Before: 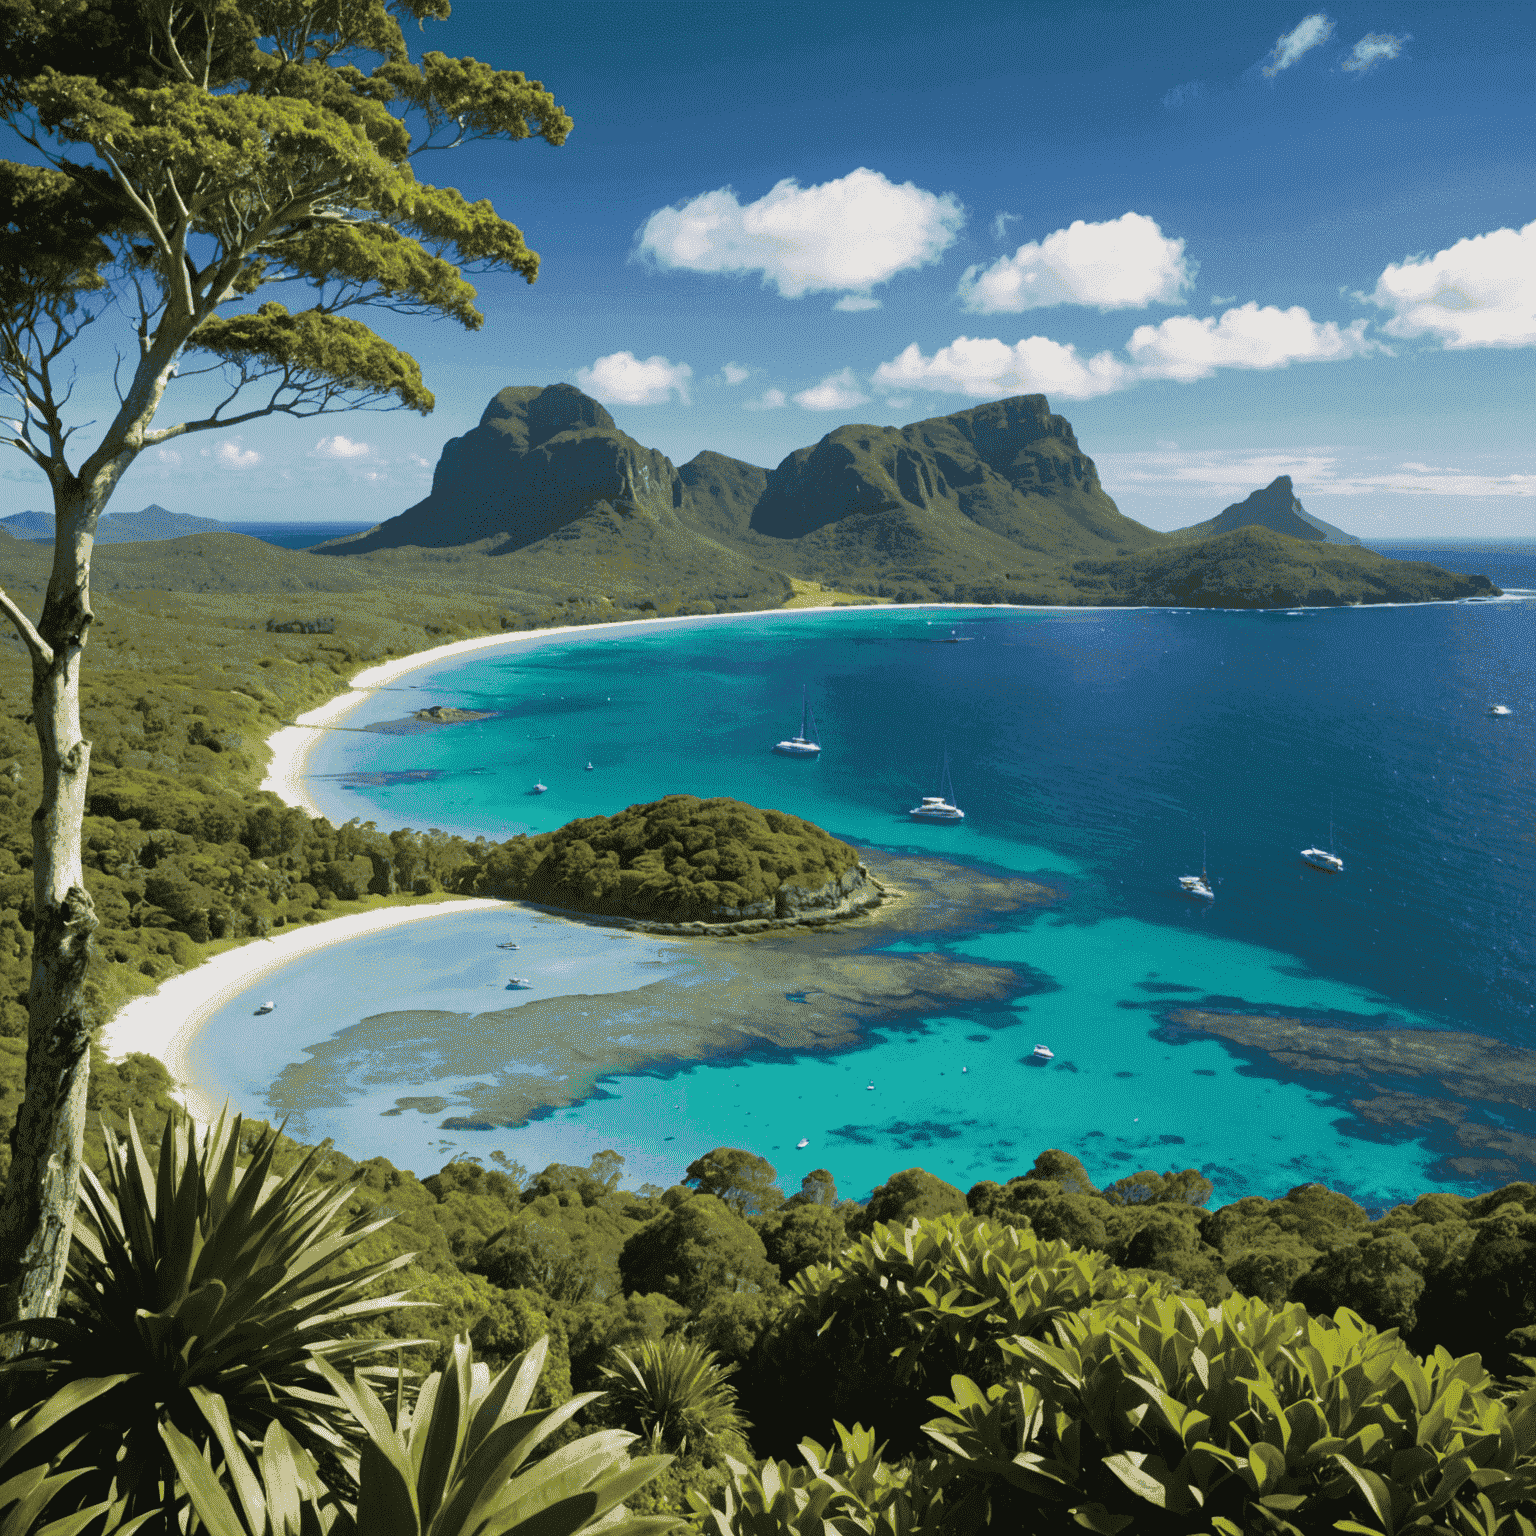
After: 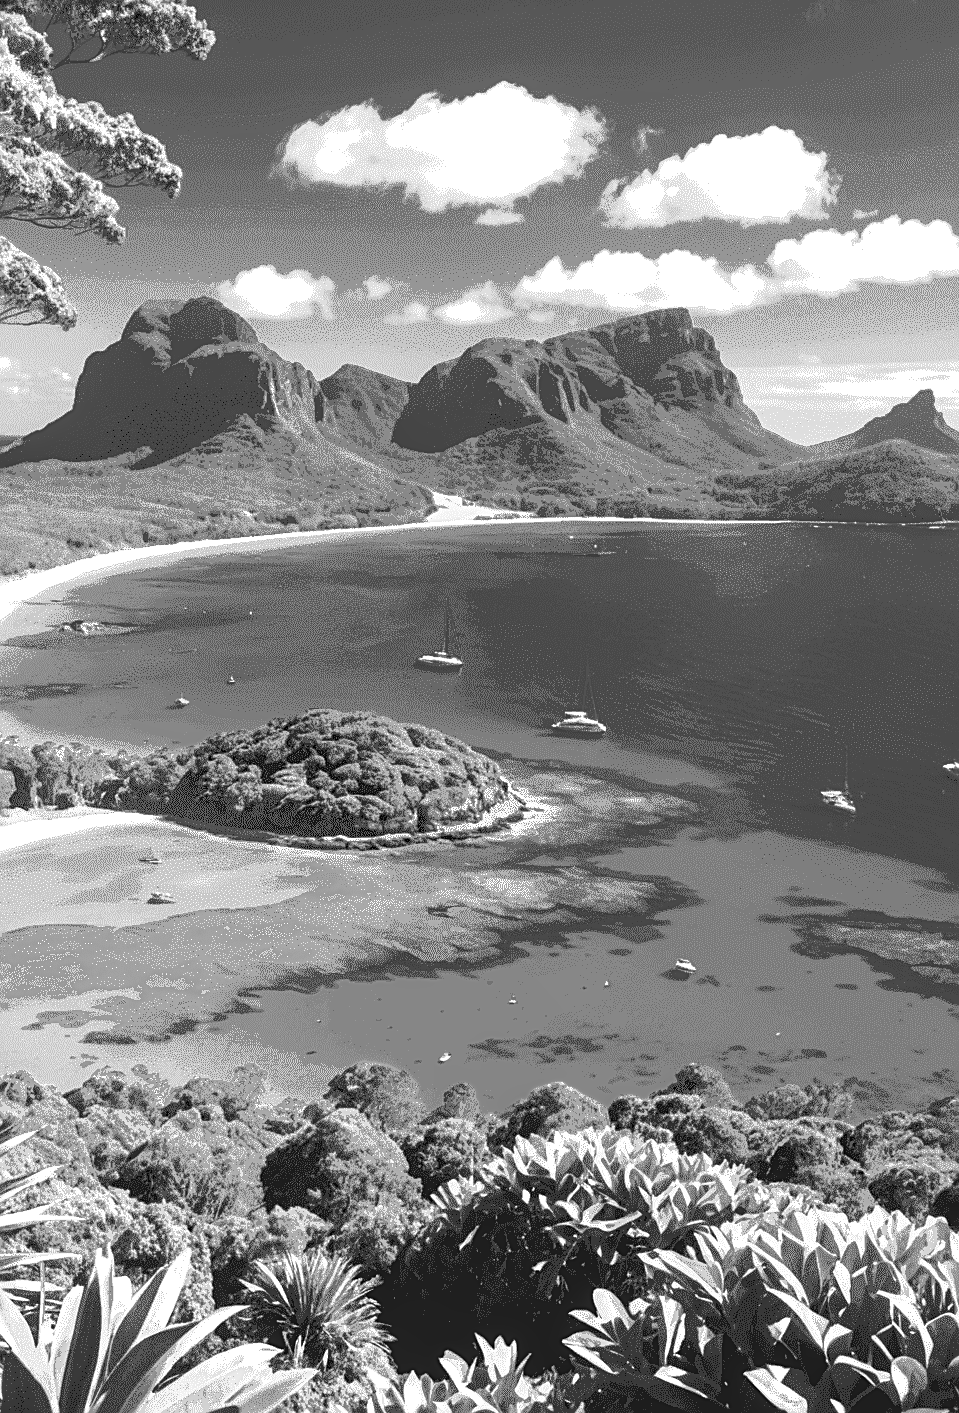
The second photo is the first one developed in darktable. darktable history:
exposure: black level correction 0, exposure 1.097 EV, compensate exposure bias true, compensate highlight preservation false
crop and rotate: left 23.321%, top 5.642%, right 14.21%, bottom 2.319%
local contrast: on, module defaults
sharpen: on, module defaults
color zones: curves: ch0 [(0.002, 0.593) (0.143, 0.417) (0.285, 0.541) (0.455, 0.289) (0.608, 0.327) (0.727, 0.283) (0.869, 0.571) (1, 0.603)]; ch1 [(0, 0) (0.143, 0) (0.286, 0) (0.429, 0) (0.571, 0) (0.714, 0) (0.857, 0)], mix 27.63%
